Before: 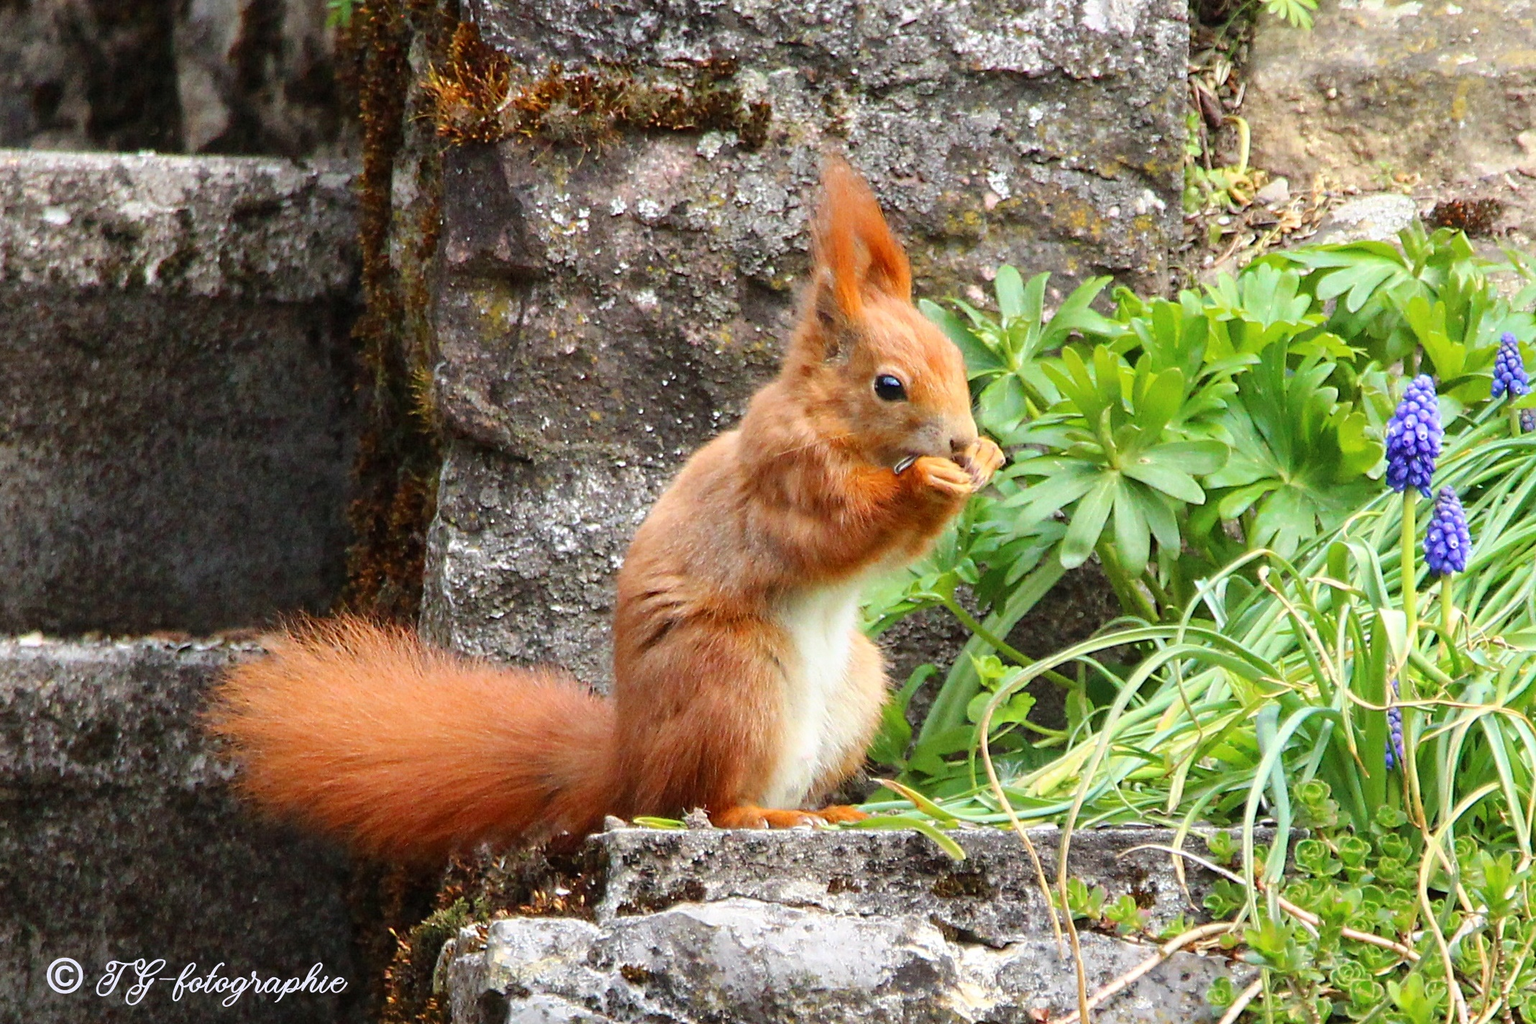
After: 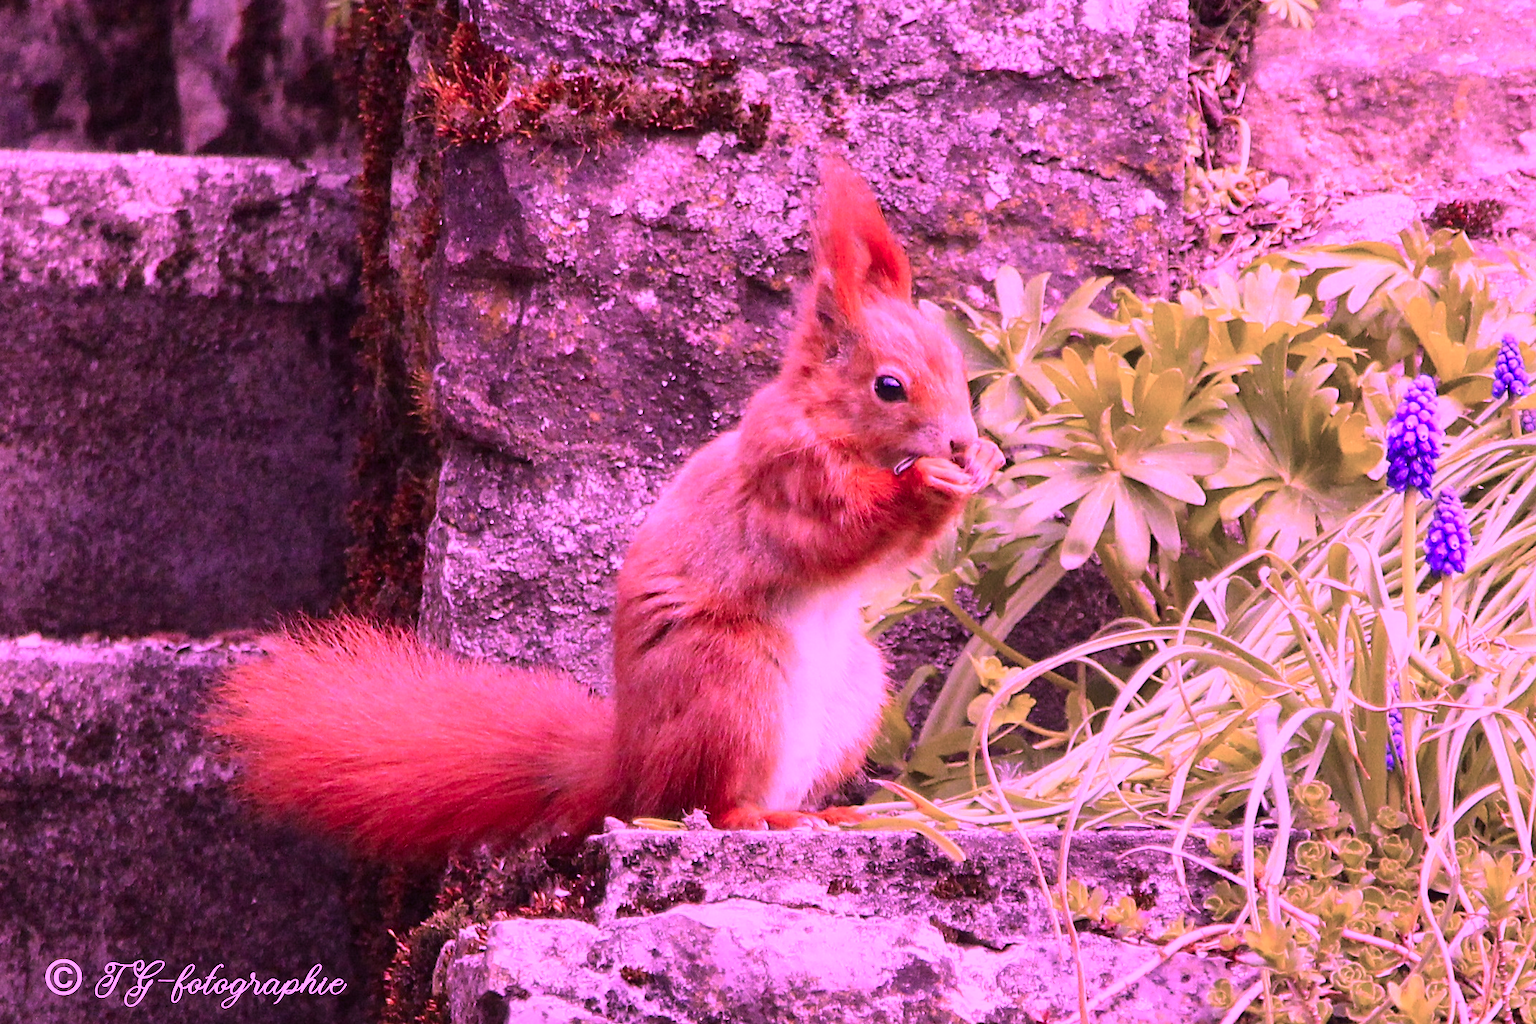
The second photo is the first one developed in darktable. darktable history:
color calibration: gray › normalize channels true, illuminant custom, x 0.261, y 0.52, temperature 7051.33 K, gamut compression 0.025
crop: left 0.108%
